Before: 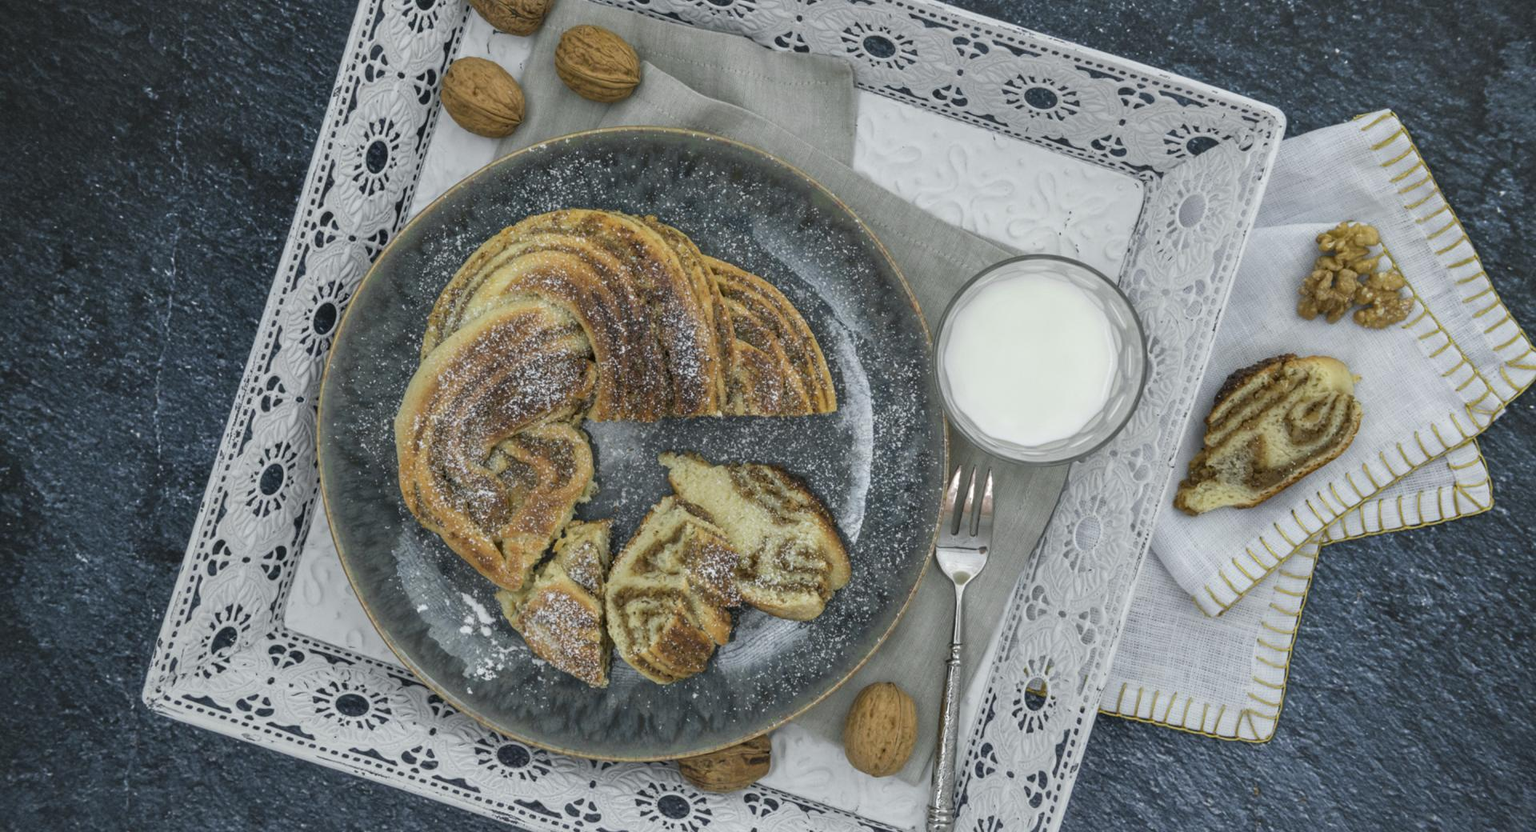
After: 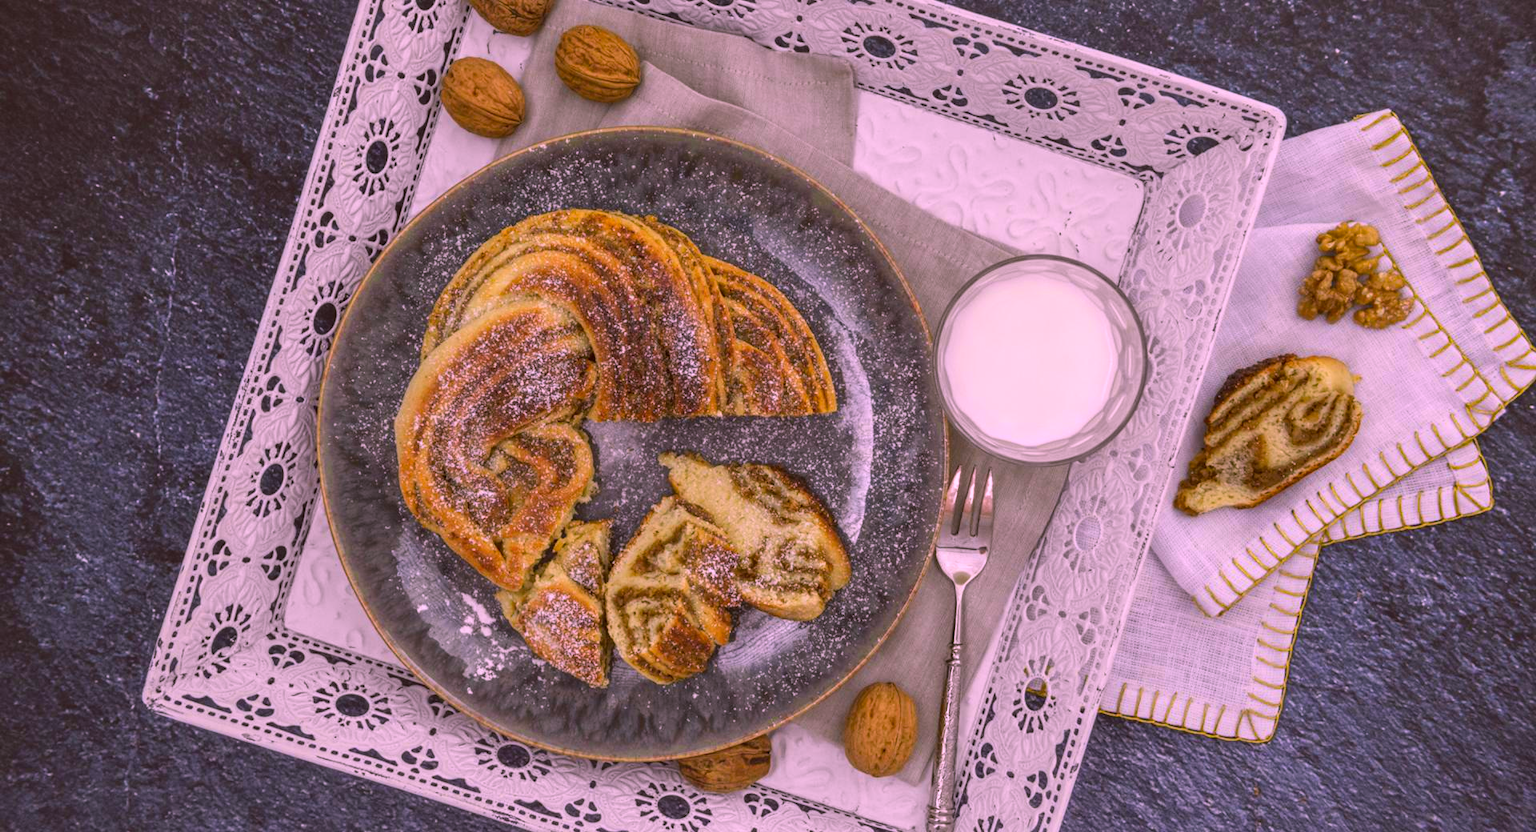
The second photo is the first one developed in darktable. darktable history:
contrast brightness saturation: contrast 0.1, brightness 0.03, saturation 0.09
local contrast: highlights 100%, shadows 100%, detail 120%, midtone range 0.2
color balance: lift [1.005, 1.002, 0.998, 0.998], gamma [1, 1.021, 1.02, 0.979], gain [0.923, 1.066, 1.056, 0.934]
color correction: highlights a* 19.5, highlights b* -11.53, saturation 1.69
white balance: red 0.976, blue 1.04
